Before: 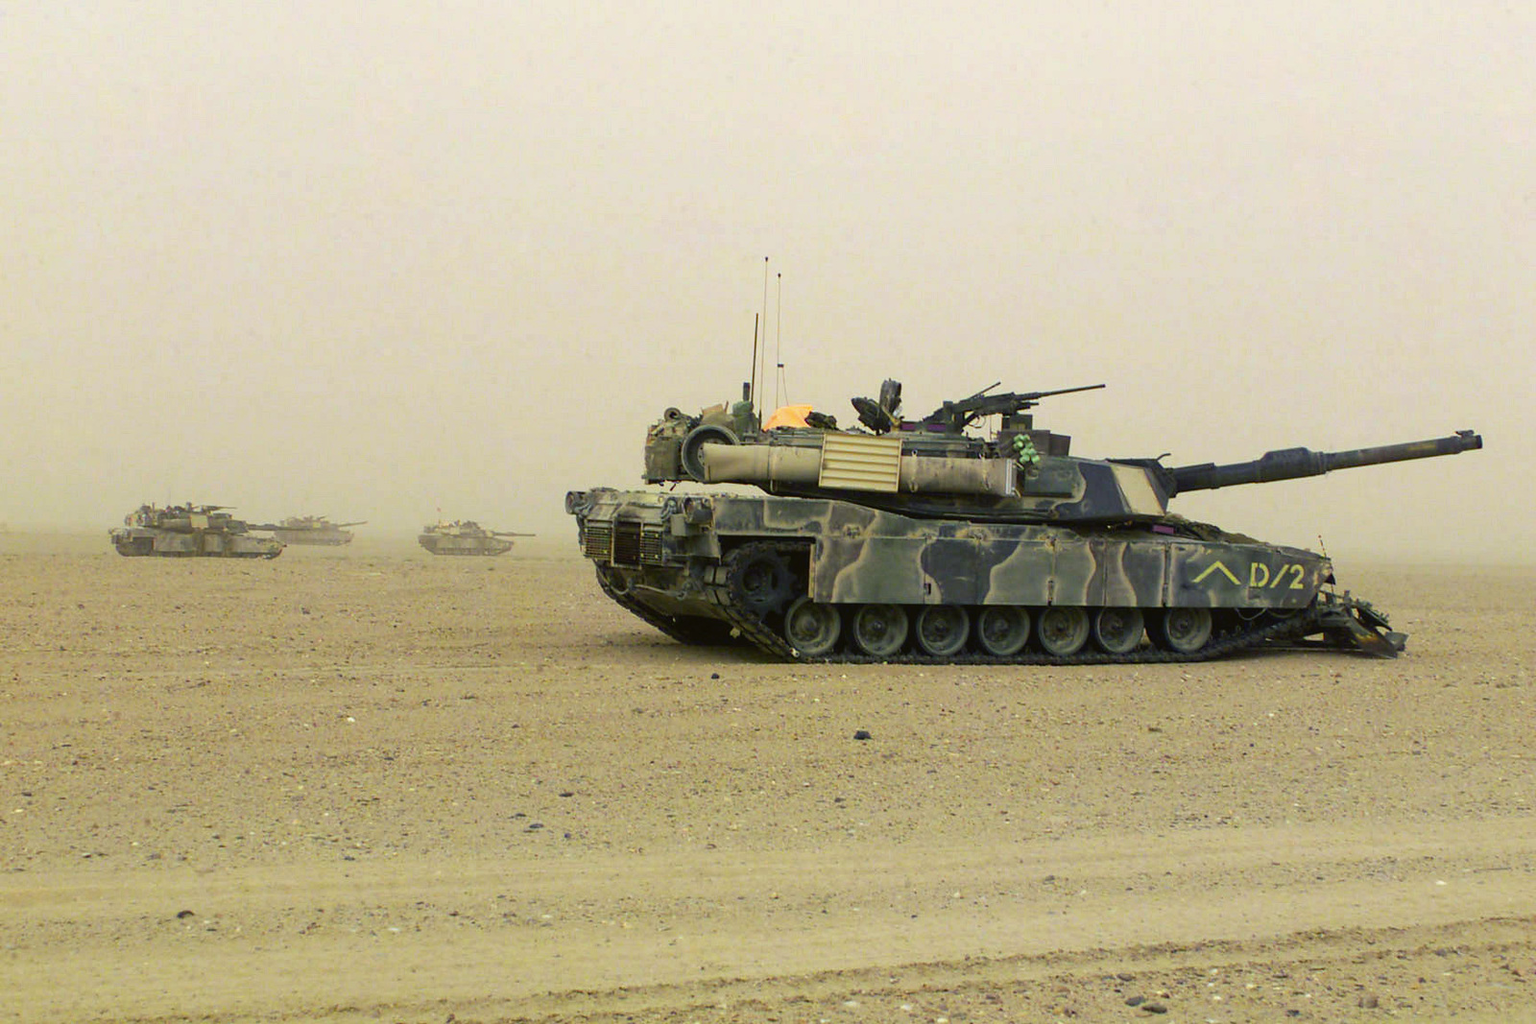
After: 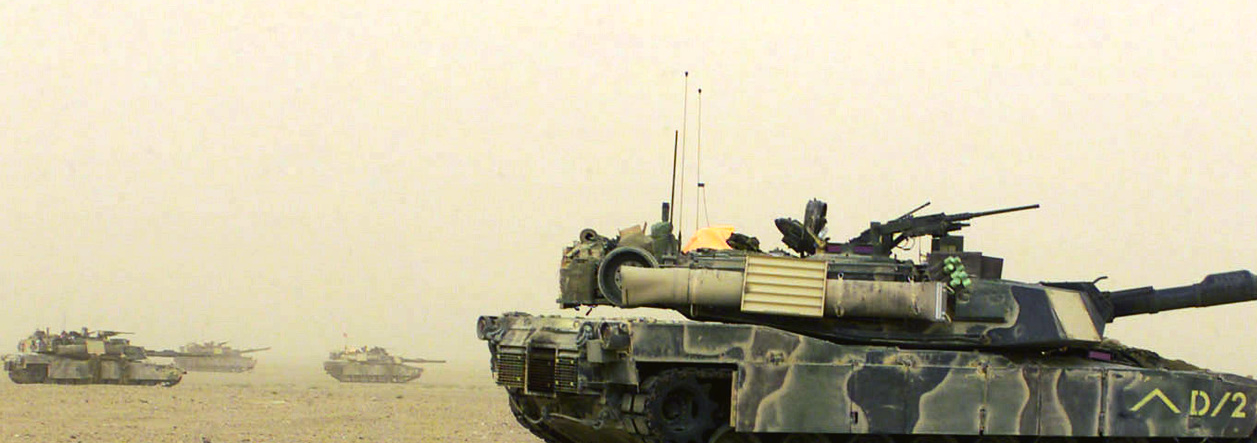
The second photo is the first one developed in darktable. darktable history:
crop: left 7.036%, top 18.398%, right 14.379%, bottom 40.043%
tone equalizer: -8 EV -0.417 EV, -7 EV -0.389 EV, -6 EV -0.333 EV, -5 EV -0.222 EV, -3 EV 0.222 EV, -2 EV 0.333 EV, -1 EV 0.389 EV, +0 EV 0.417 EV, edges refinement/feathering 500, mask exposure compensation -1.57 EV, preserve details no
